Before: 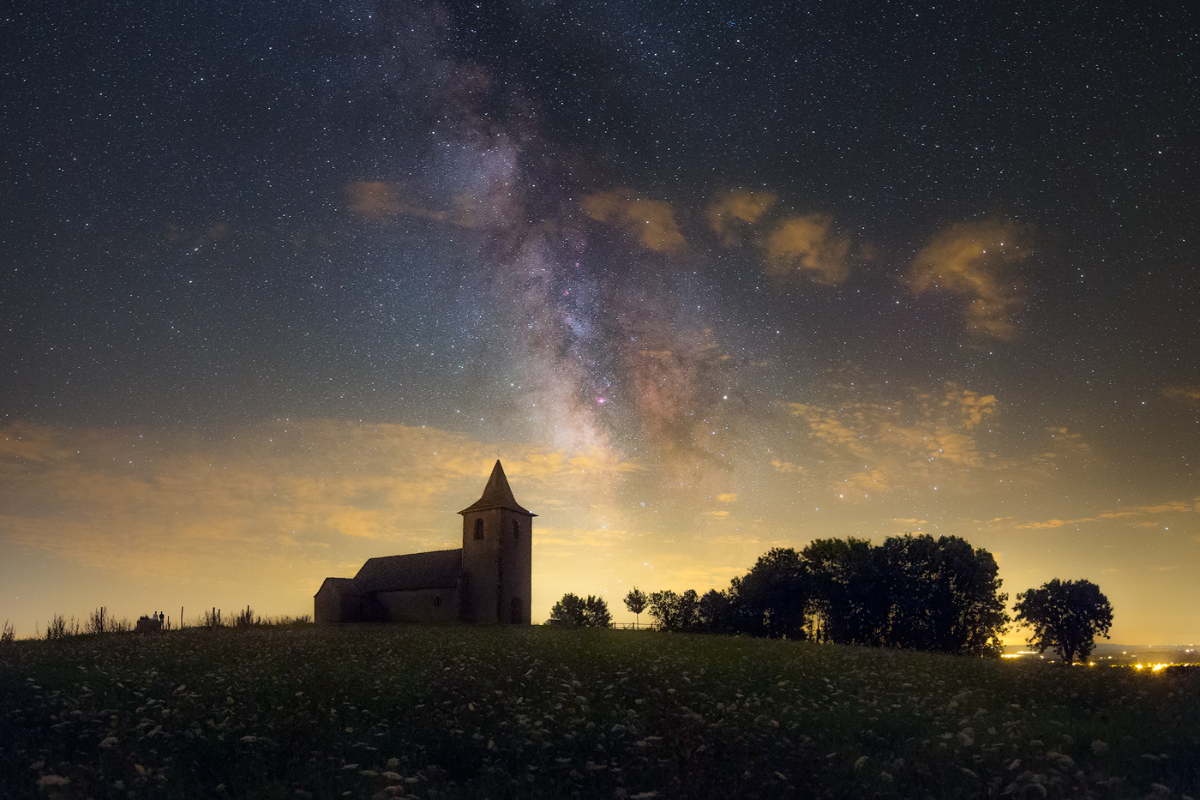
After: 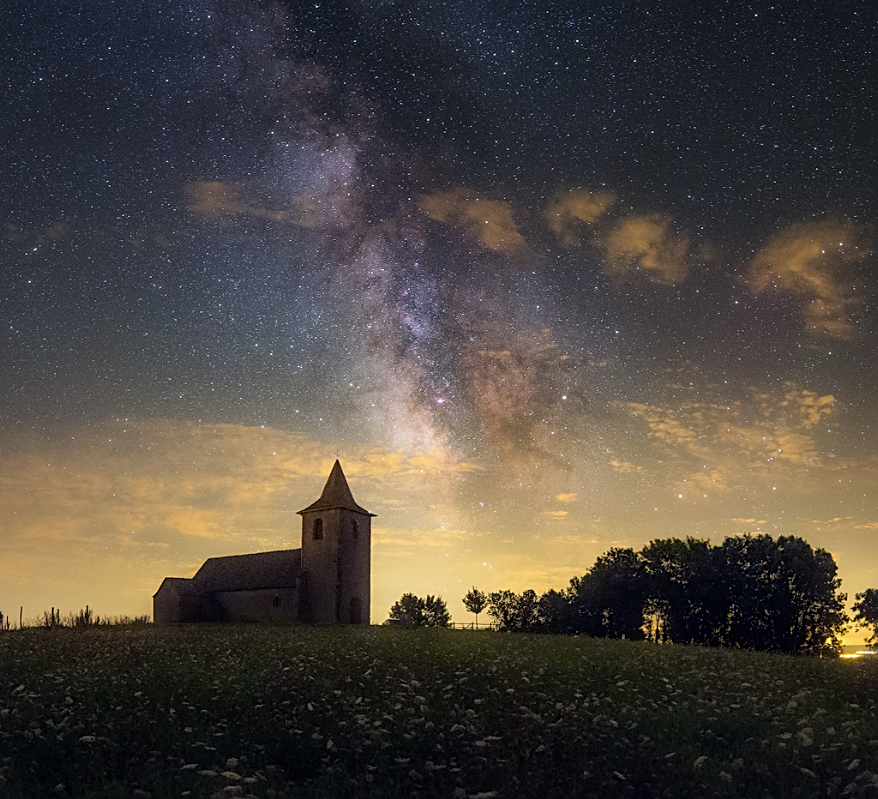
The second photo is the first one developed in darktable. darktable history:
local contrast: on, module defaults
sharpen: on, module defaults
crop: left 13.443%, right 13.31%
